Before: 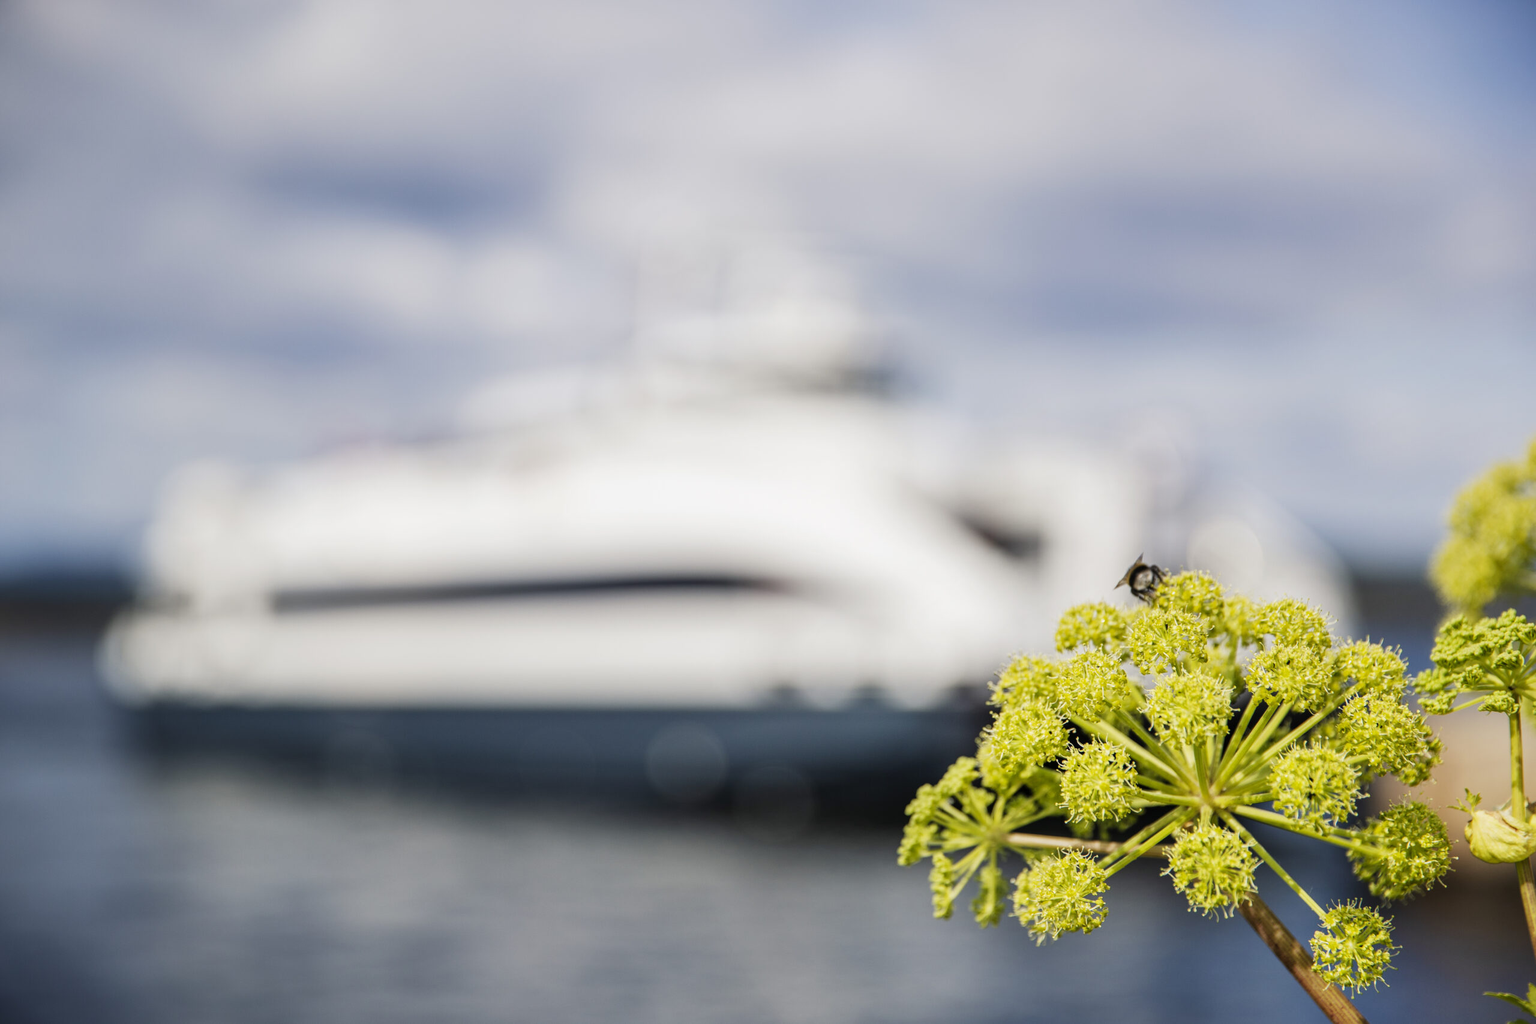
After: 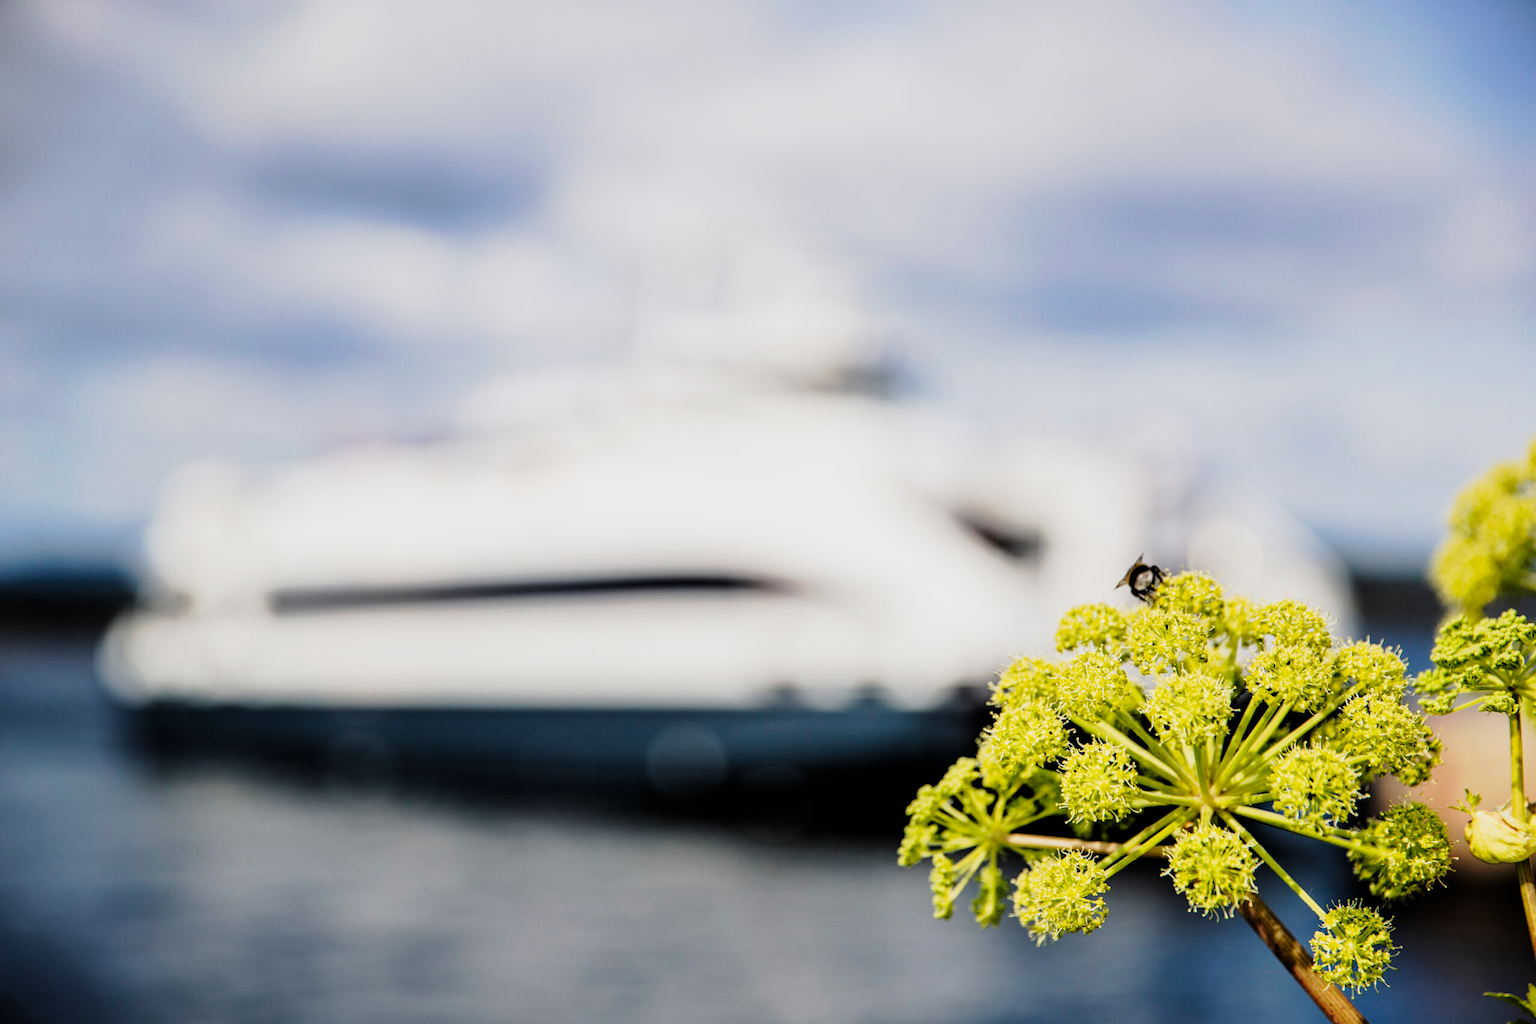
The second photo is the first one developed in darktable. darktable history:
tone curve: curves: ch0 [(0, 0) (0.139, 0.081) (0.304, 0.259) (0.502, 0.505) (0.683, 0.676) (0.761, 0.773) (0.858, 0.858) (0.987, 0.945)]; ch1 [(0, 0) (0.172, 0.123) (0.304, 0.288) (0.414, 0.44) (0.472, 0.473) (0.502, 0.508) (0.54, 0.543) (0.583, 0.601) (0.638, 0.654) (0.741, 0.783) (1, 1)]; ch2 [(0, 0) (0.411, 0.424) (0.485, 0.476) (0.502, 0.502) (0.557, 0.54) (0.631, 0.576) (1, 1)], preserve colors none
filmic rgb: black relative exposure -6.3 EV, white relative exposure 2.8 EV, threshold 3 EV, target black luminance 0%, hardness 4.62, latitude 67.39%, contrast 1.278, shadows ↔ highlights balance -3.5%, color science v4 (2020), enable highlight reconstruction true
